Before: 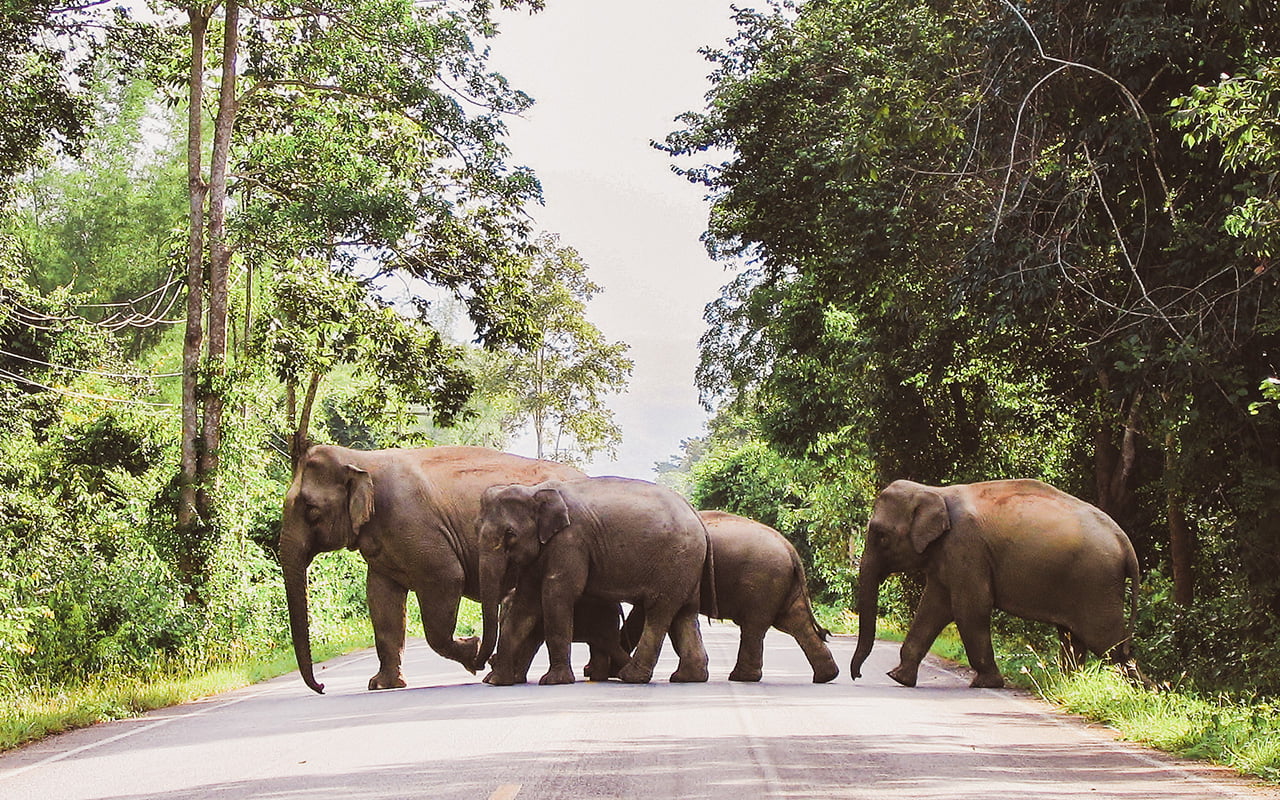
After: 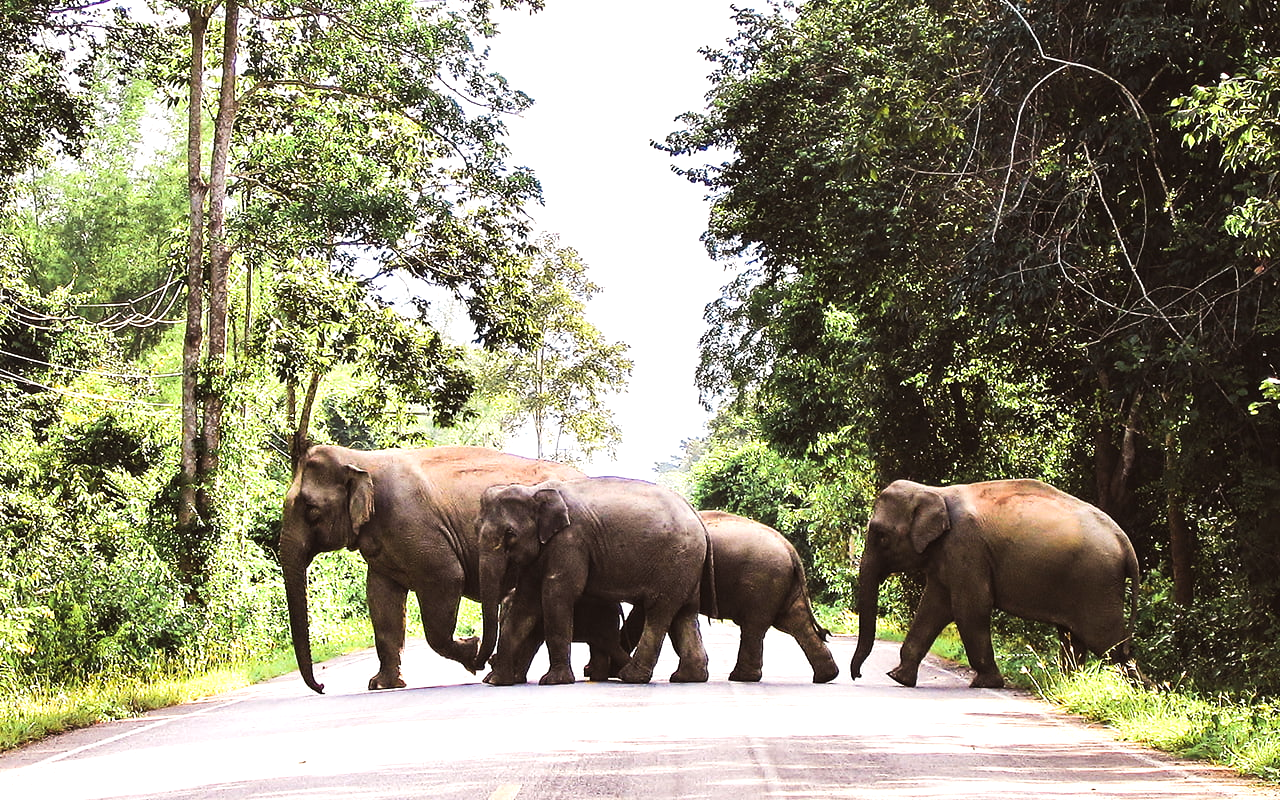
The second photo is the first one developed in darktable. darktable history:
tone equalizer: -8 EV -0.781 EV, -7 EV -0.727 EV, -6 EV -0.565 EV, -5 EV -0.416 EV, -3 EV 0.395 EV, -2 EV 0.6 EV, -1 EV 0.69 EV, +0 EV 0.725 EV, edges refinement/feathering 500, mask exposure compensation -1.57 EV, preserve details no
